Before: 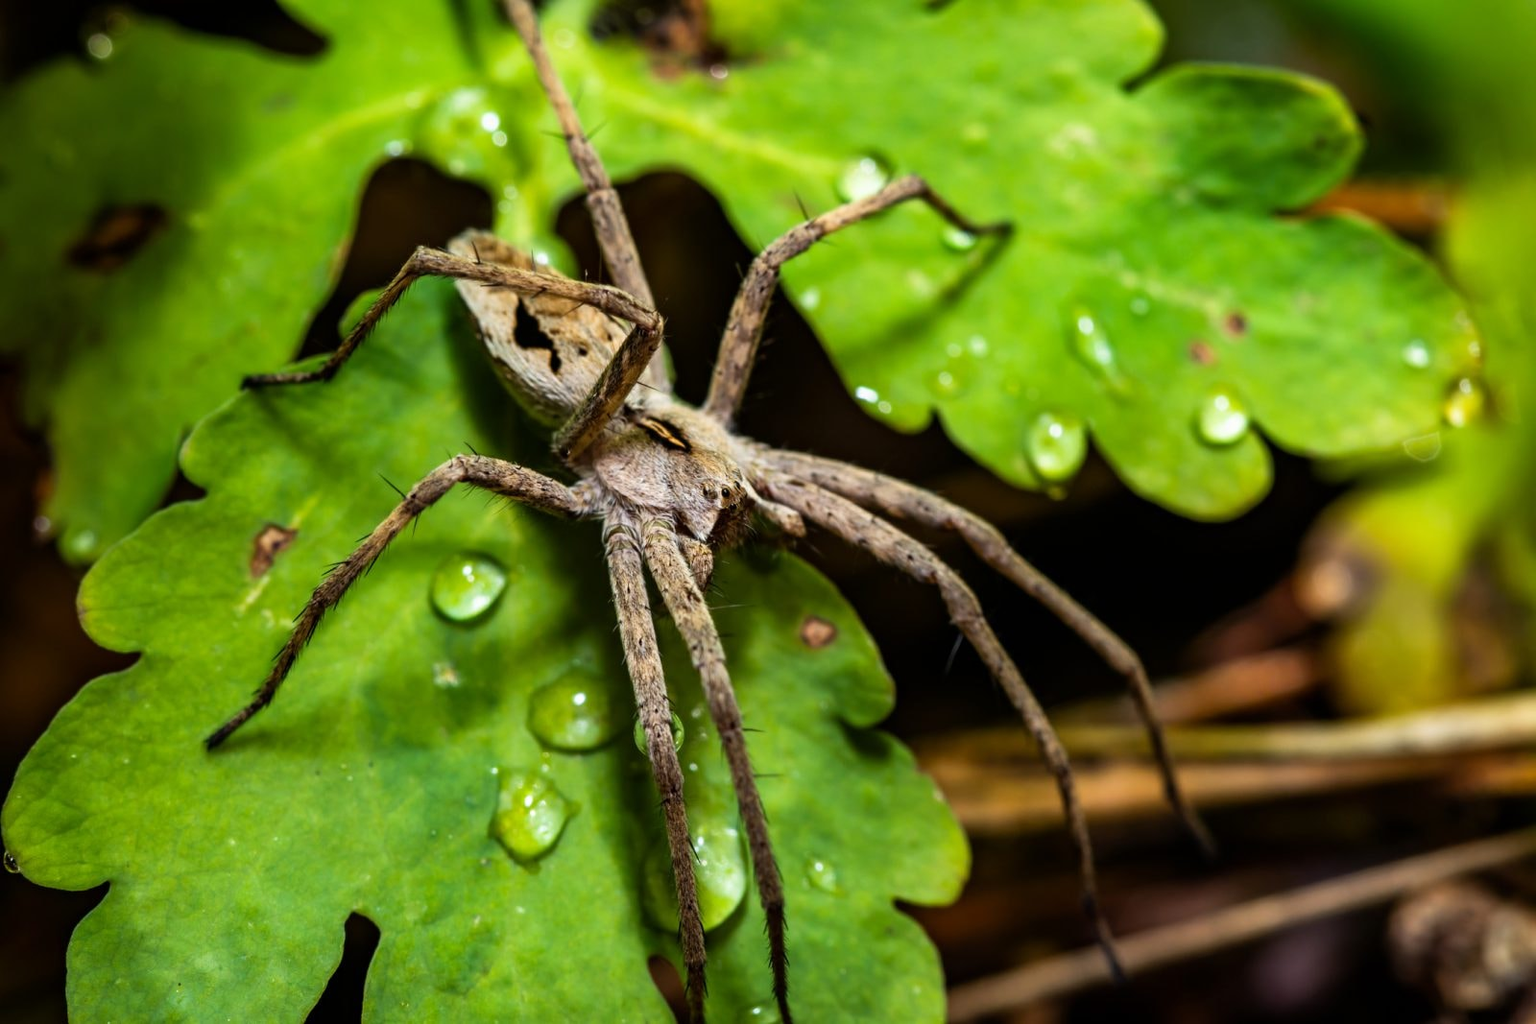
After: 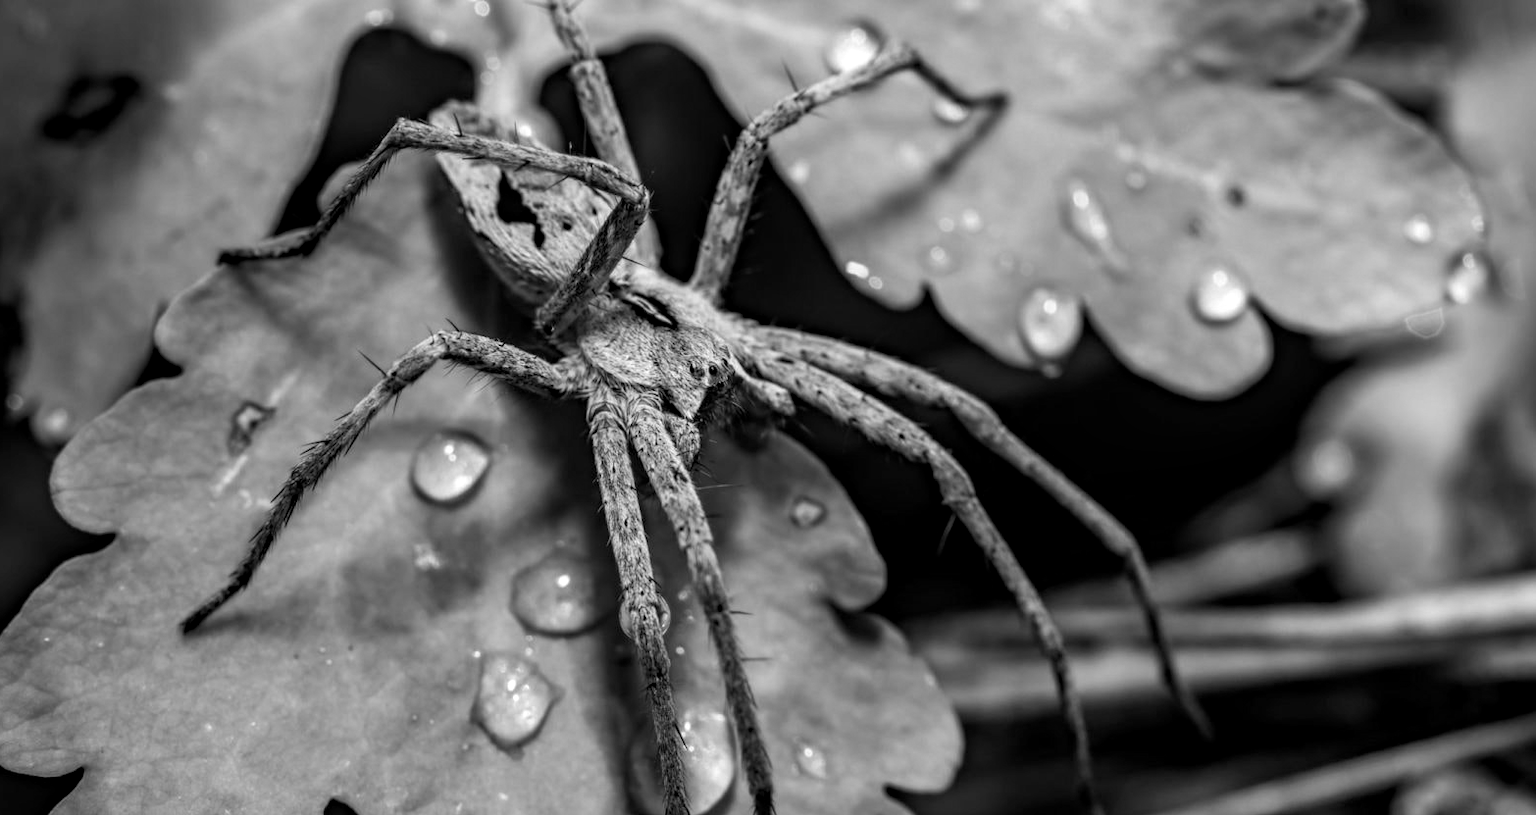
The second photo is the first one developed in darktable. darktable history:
crop and rotate: left 1.814%, top 12.818%, right 0.25%, bottom 9.225%
monochrome: on, module defaults
haze removal: compatibility mode true, adaptive false
local contrast: on, module defaults
